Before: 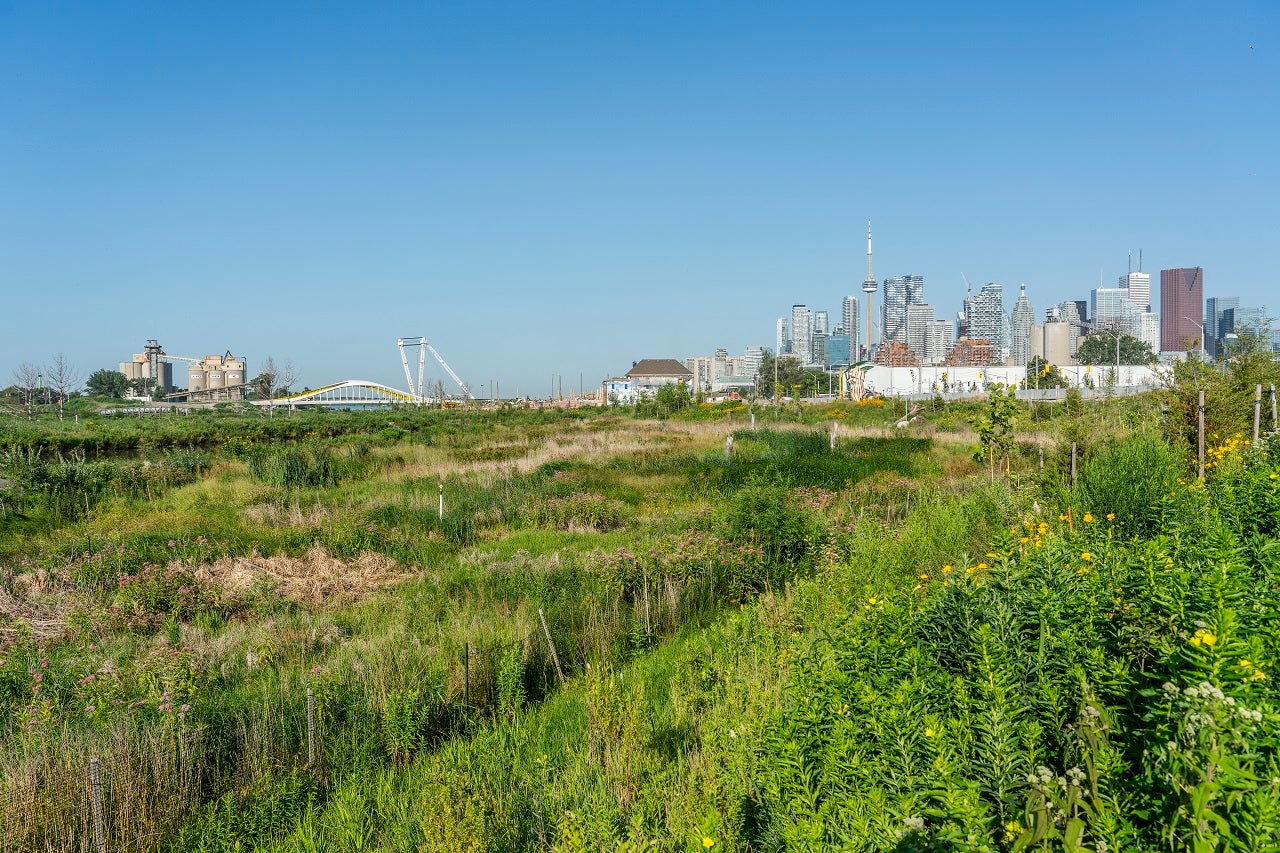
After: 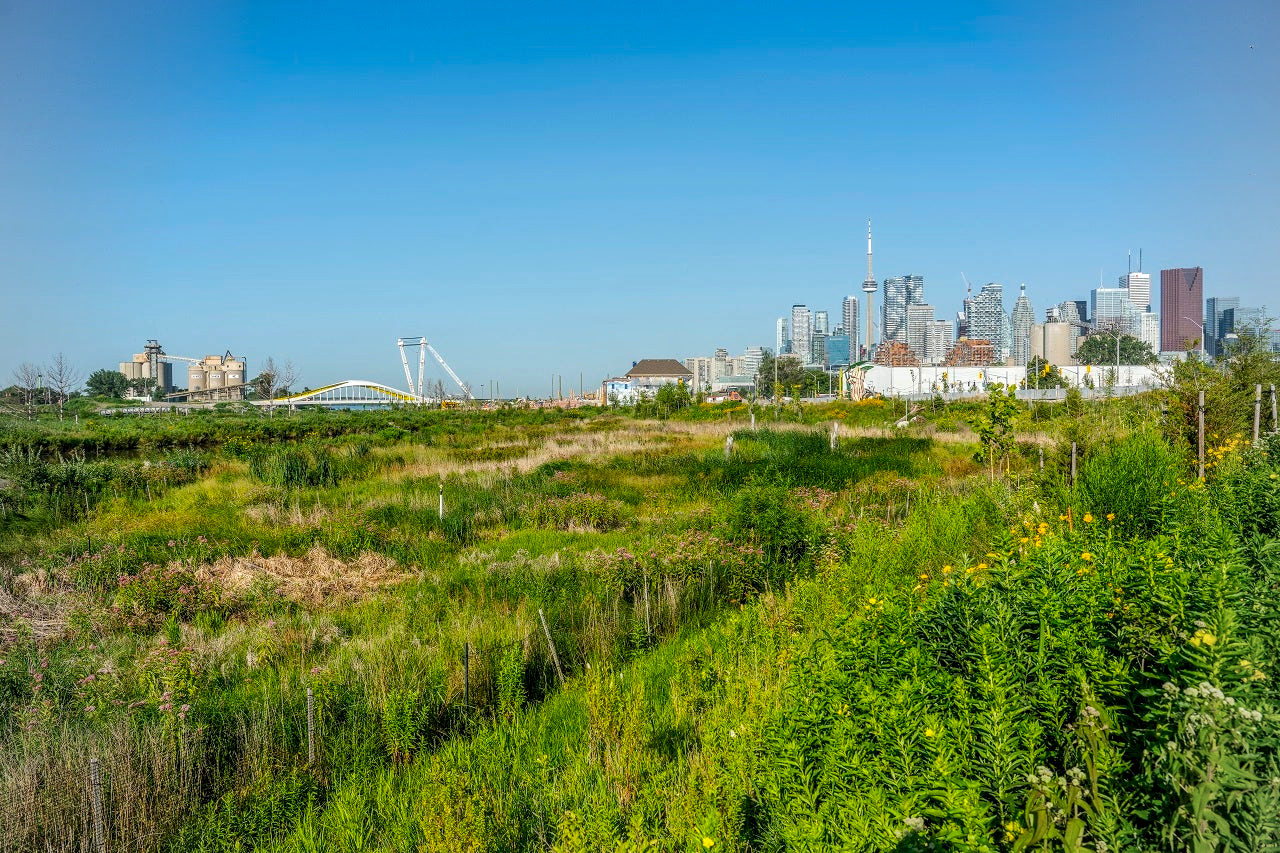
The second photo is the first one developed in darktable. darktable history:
vignetting: brightness -0.218
color balance rgb: perceptual saturation grading › global saturation 25.496%, global vibrance 11.304%
exposure: exposure -0.04 EV, compensate highlight preservation false
local contrast: on, module defaults
